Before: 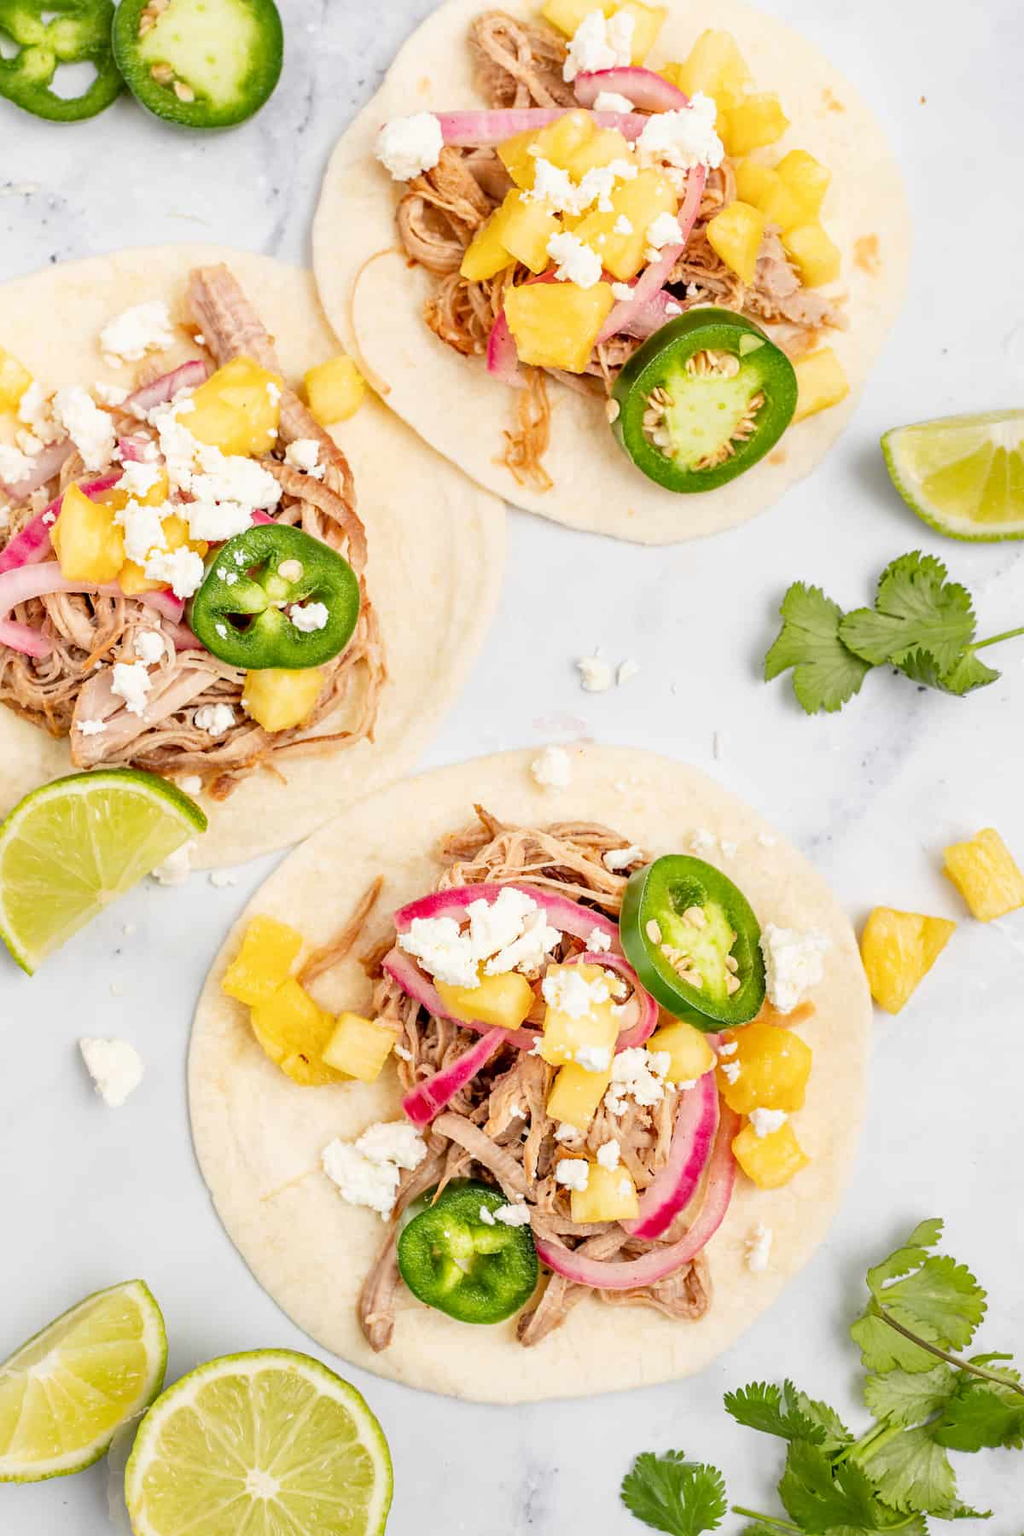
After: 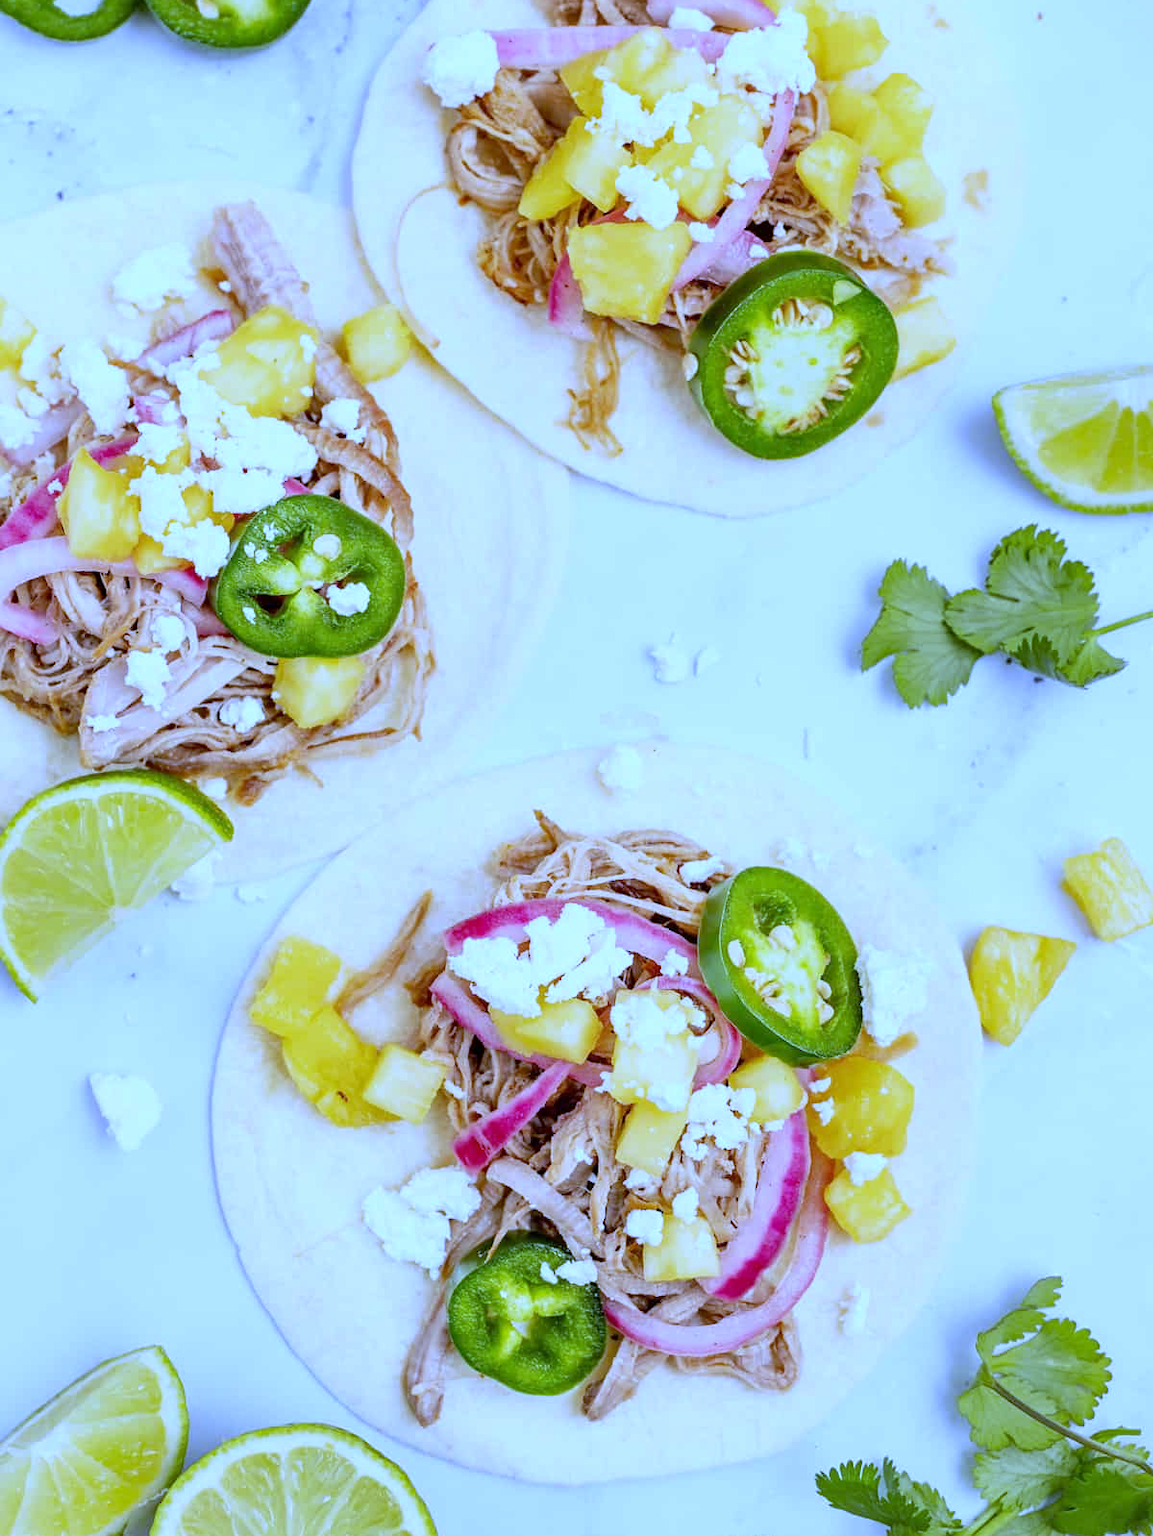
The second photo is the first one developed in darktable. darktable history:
crop and rotate: top 5.609%, bottom 5.609%
white balance: red 0.766, blue 1.537
